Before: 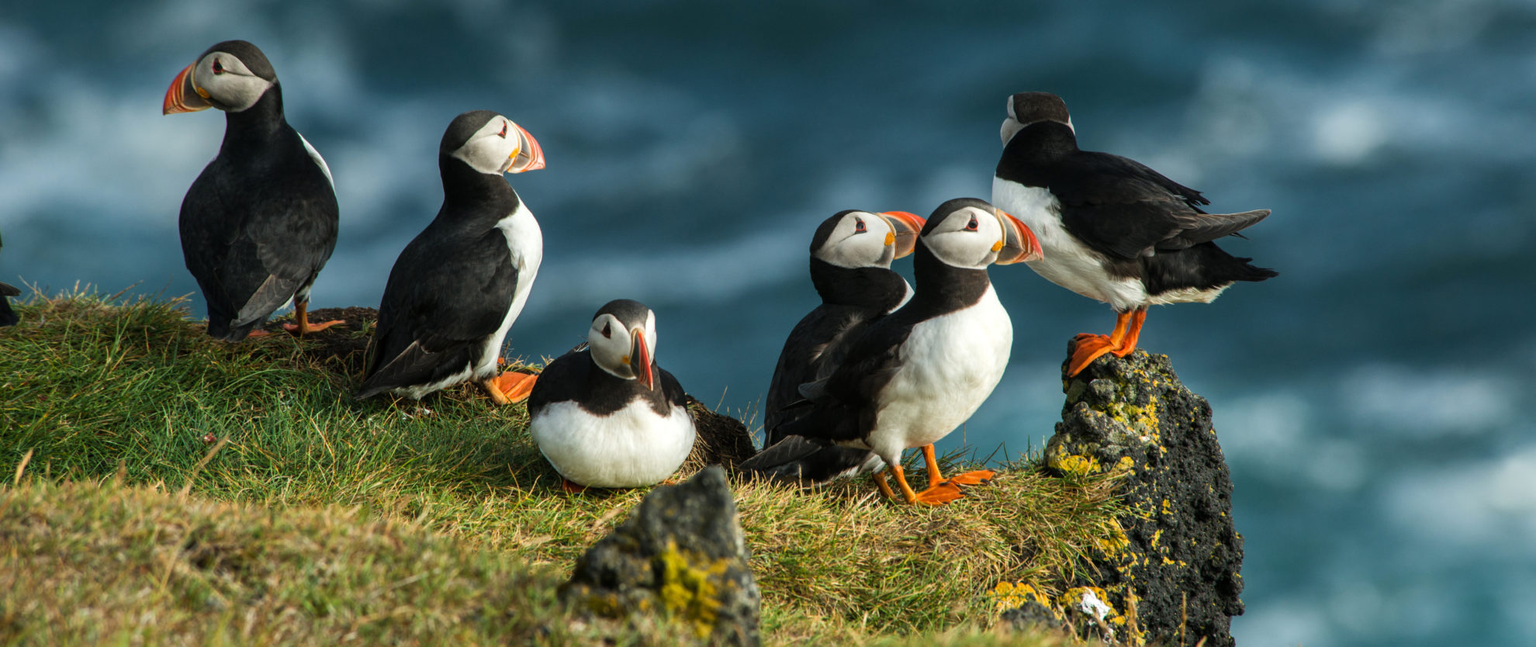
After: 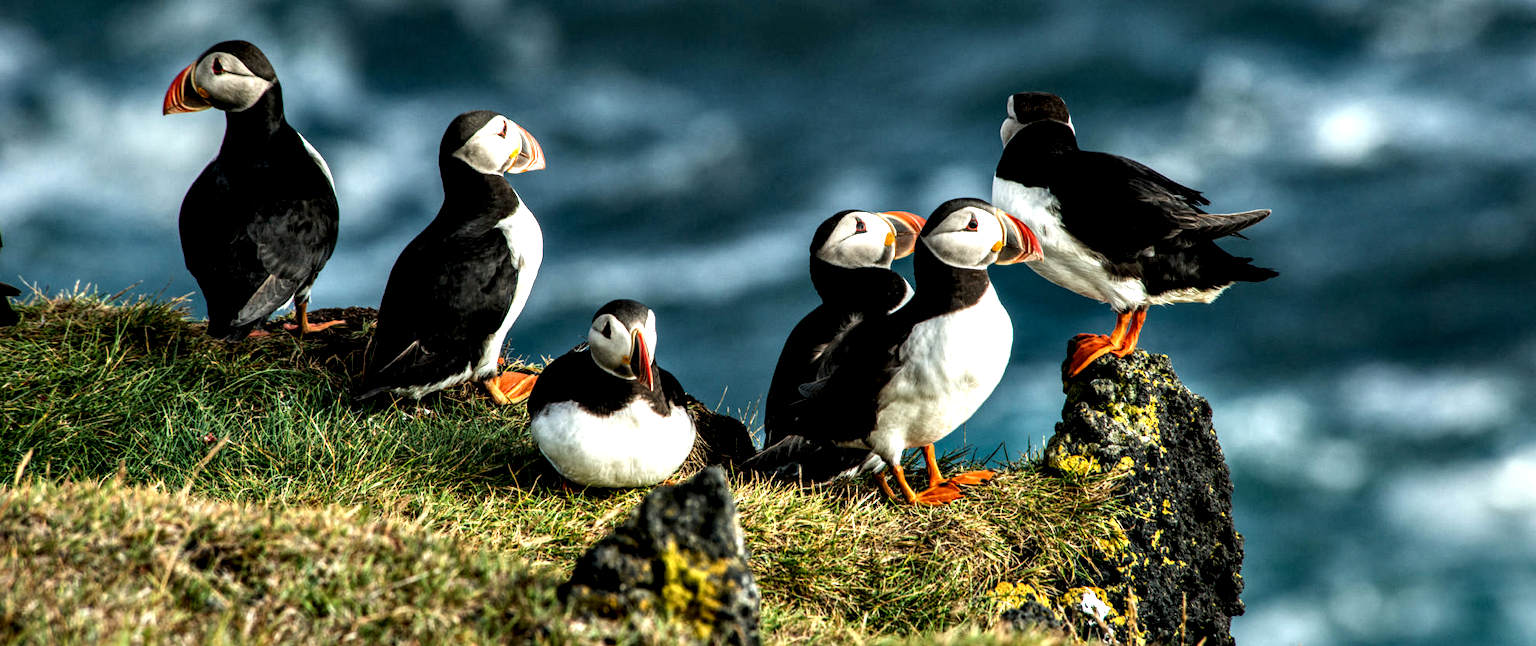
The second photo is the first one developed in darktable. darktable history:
exposure: black level correction 0.002, compensate highlight preservation false
local contrast: highlights 60%, shadows 63%, detail 160%
contrast equalizer: y [[0.6 ×6], [0.55 ×6], [0 ×6], [0 ×6], [0 ×6]]
